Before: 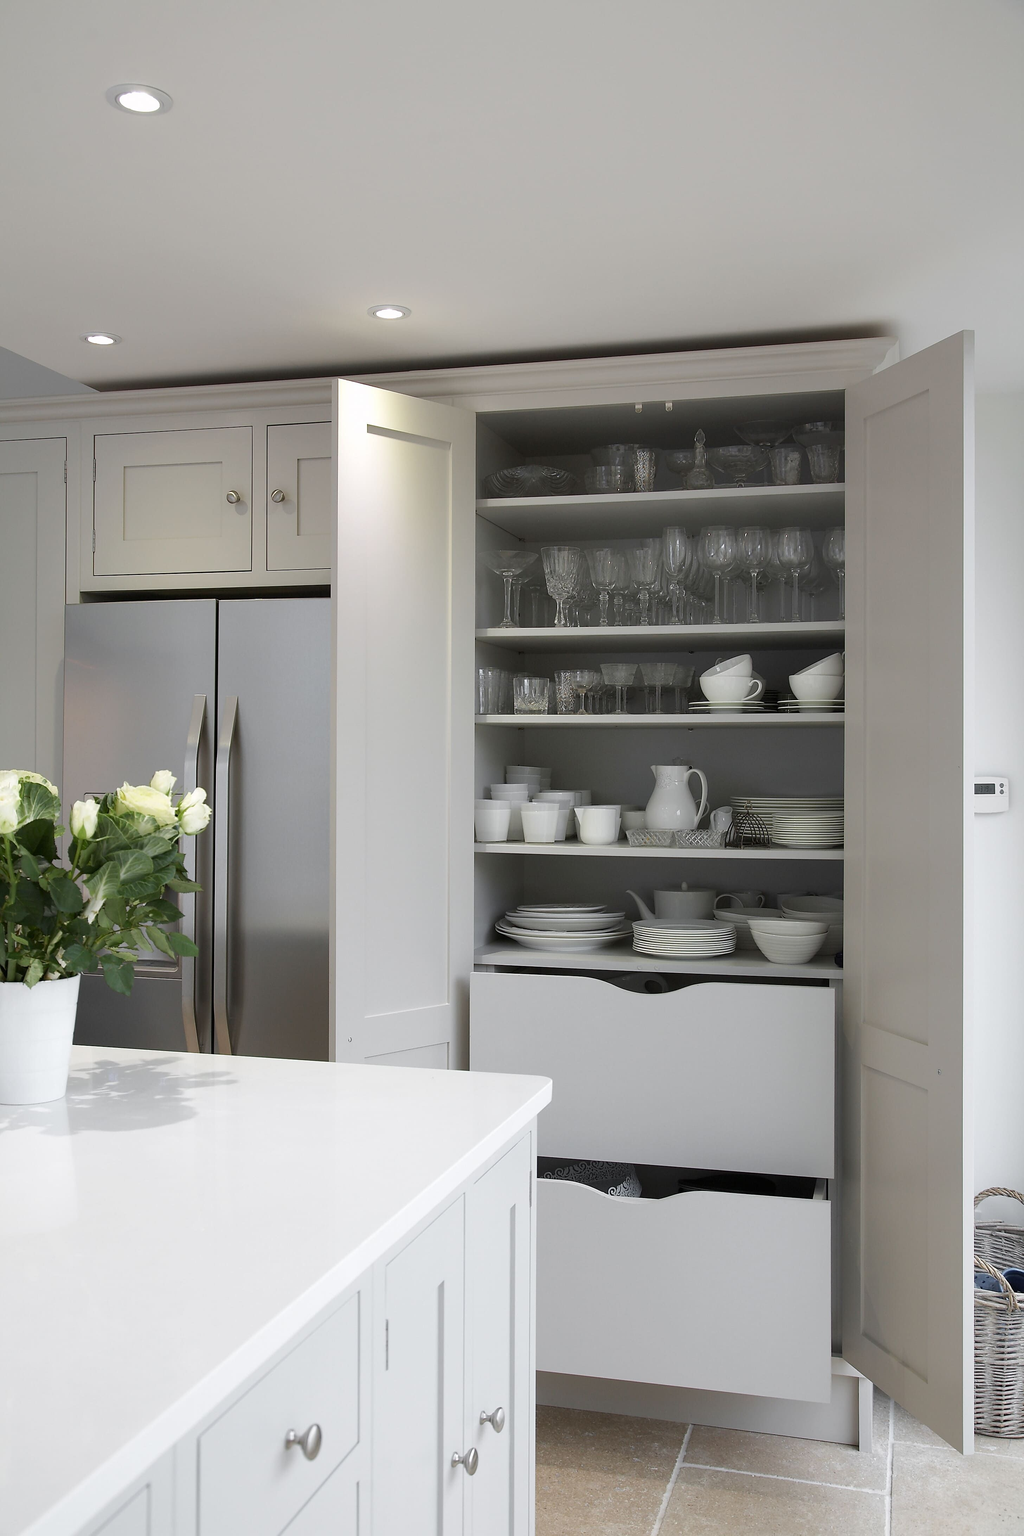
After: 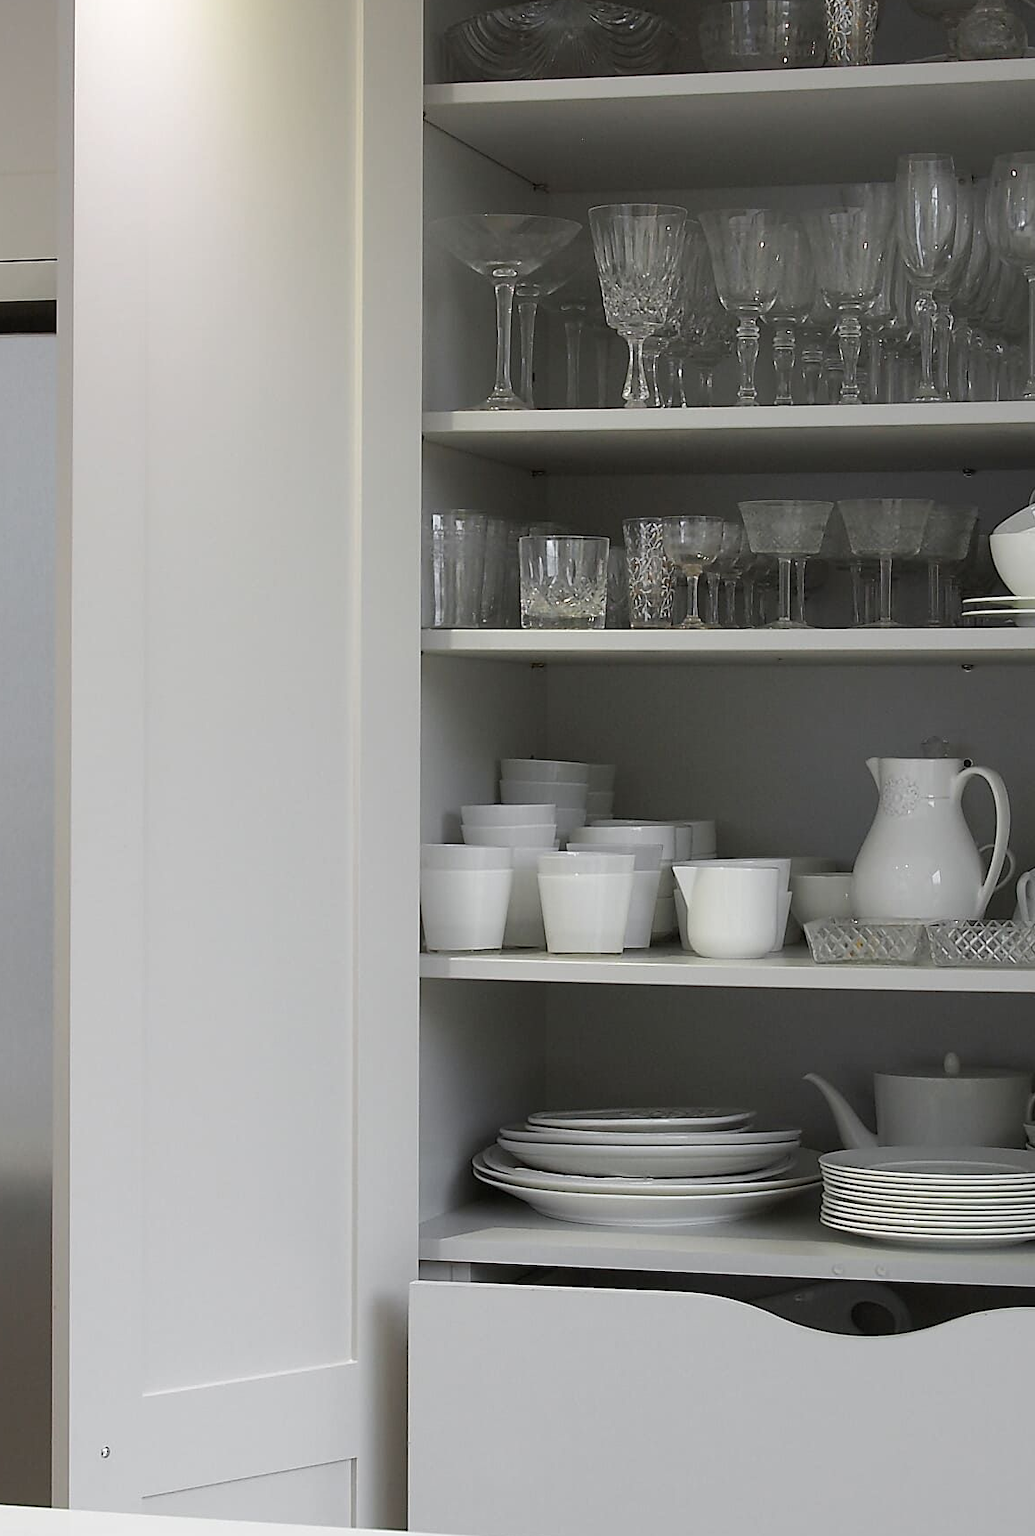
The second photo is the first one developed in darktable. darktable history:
crop: left 30.124%, top 30.337%, right 29.886%, bottom 30.139%
